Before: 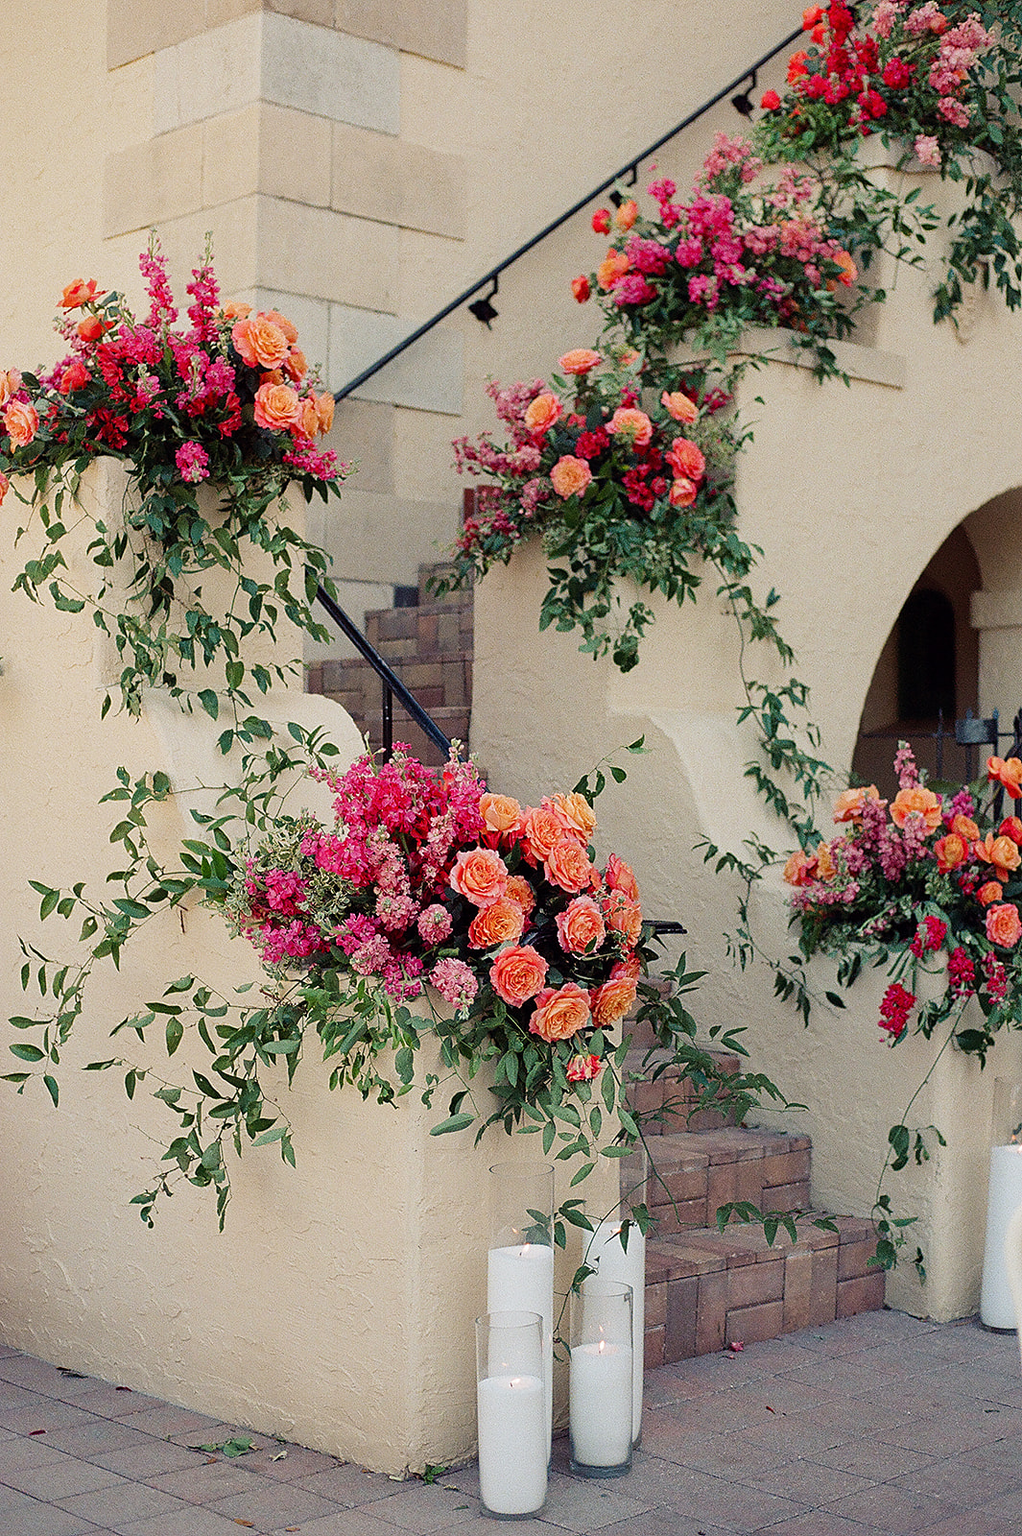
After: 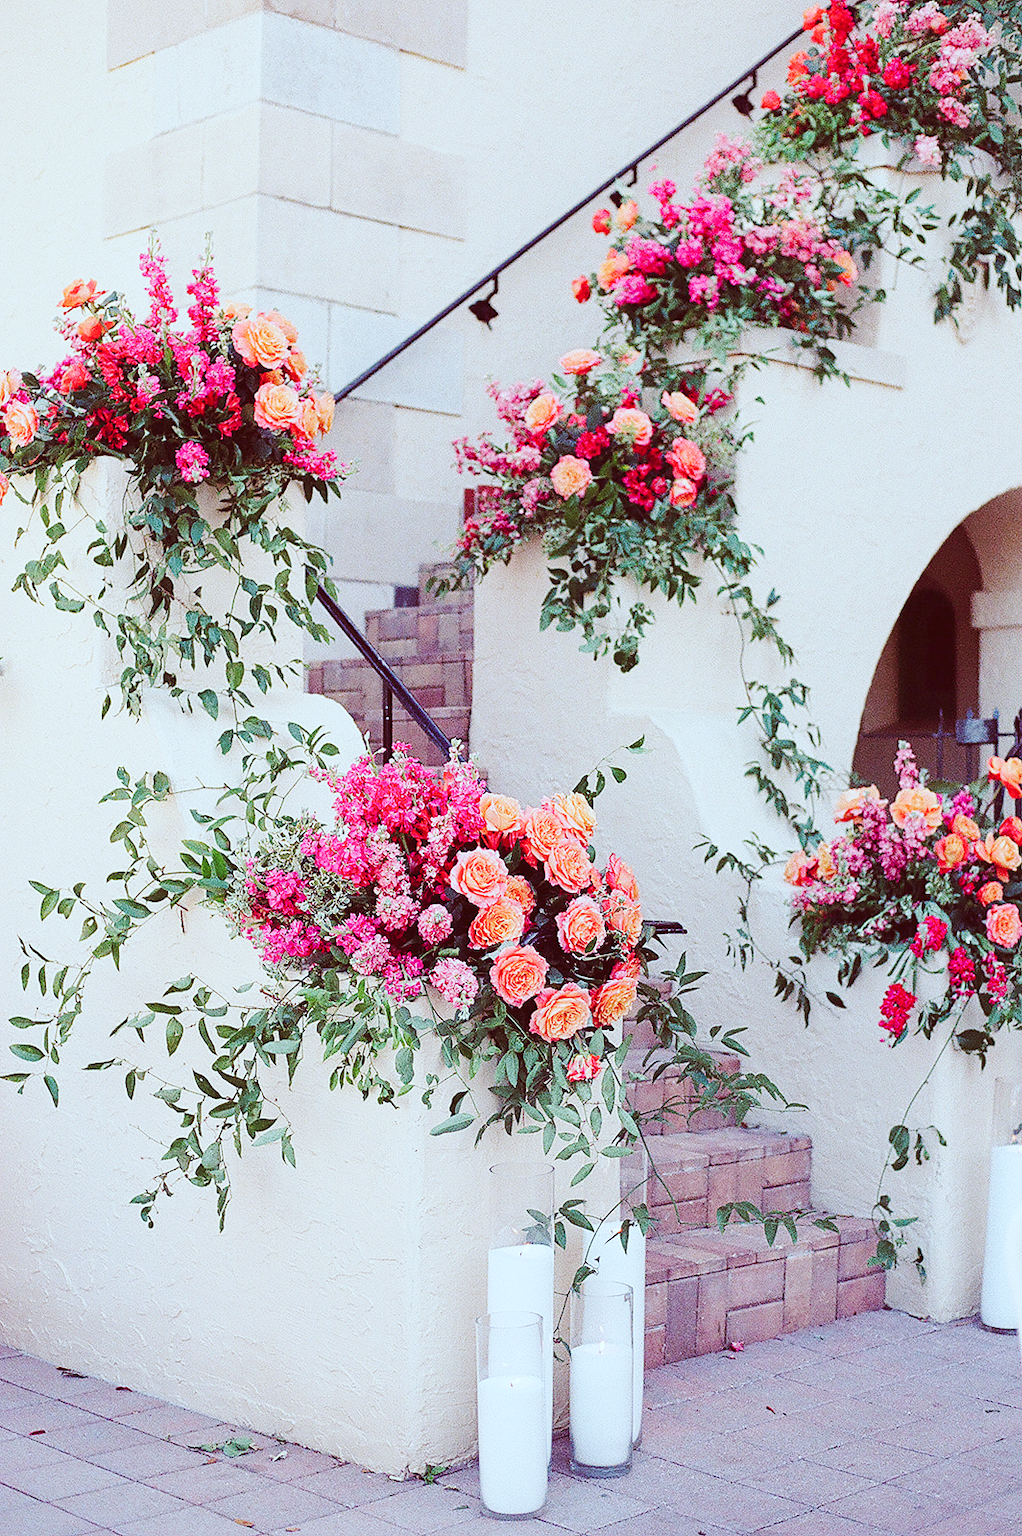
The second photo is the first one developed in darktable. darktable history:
white balance: red 0.974, blue 1.044
color calibration: illuminant as shot in camera, x 0.379, y 0.396, temperature 4138.76 K
base curve: curves: ch0 [(0, 0.007) (0.028, 0.063) (0.121, 0.311) (0.46, 0.743) (0.859, 0.957) (1, 1)], preserve colors none
color correction: highlights a* -7.23, highlights b* -0.161, shadows a* 20.08, shadows b* 11.73
